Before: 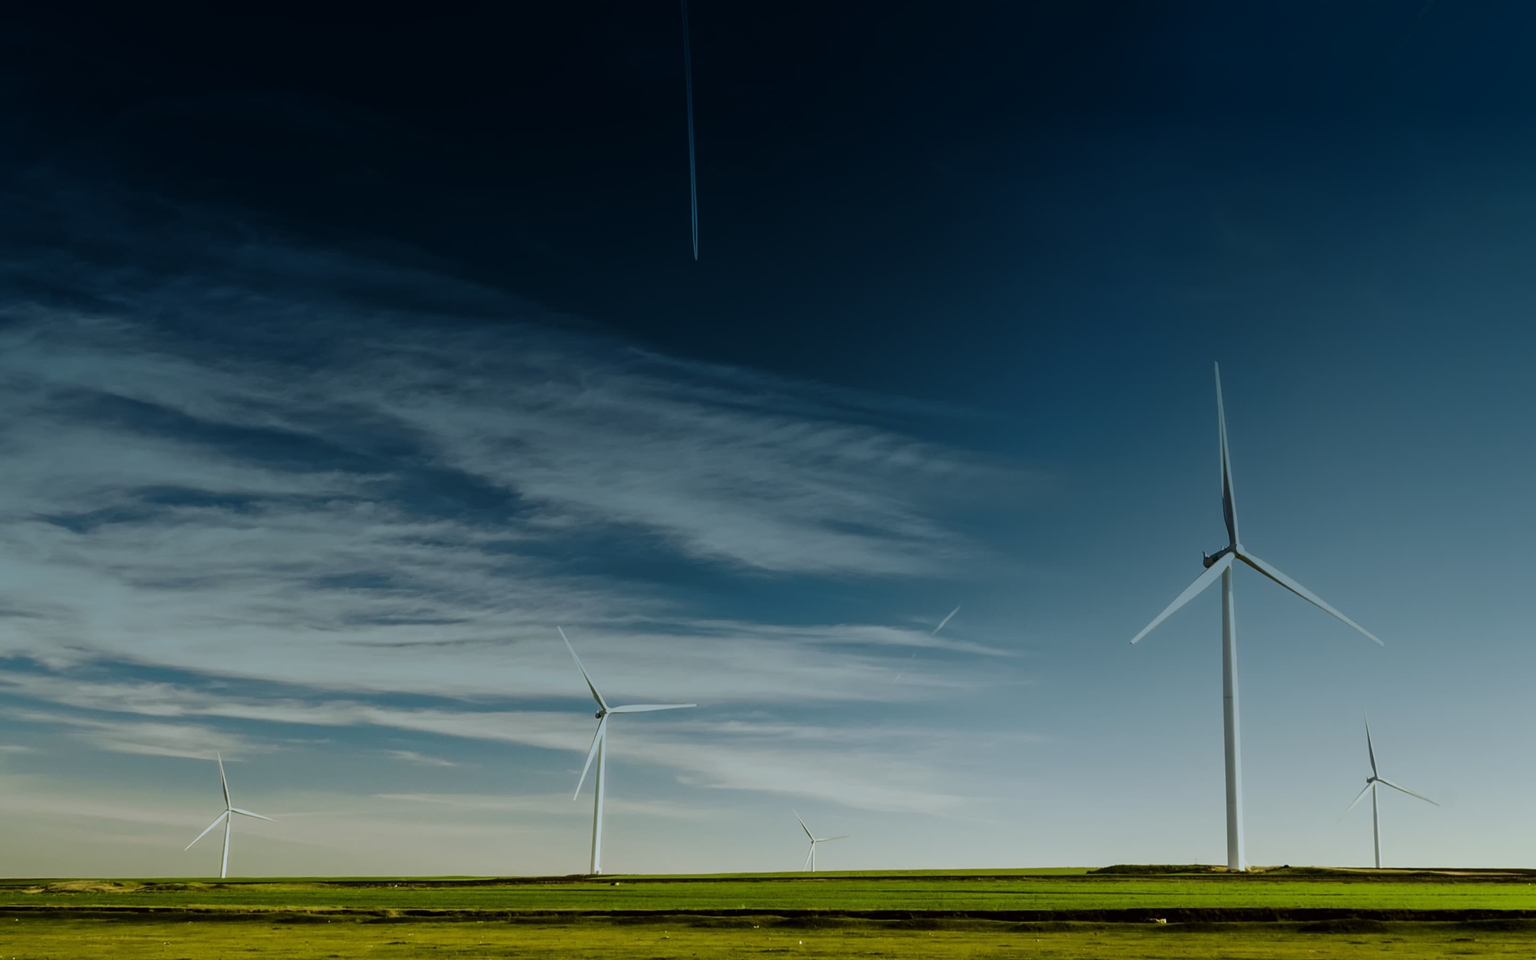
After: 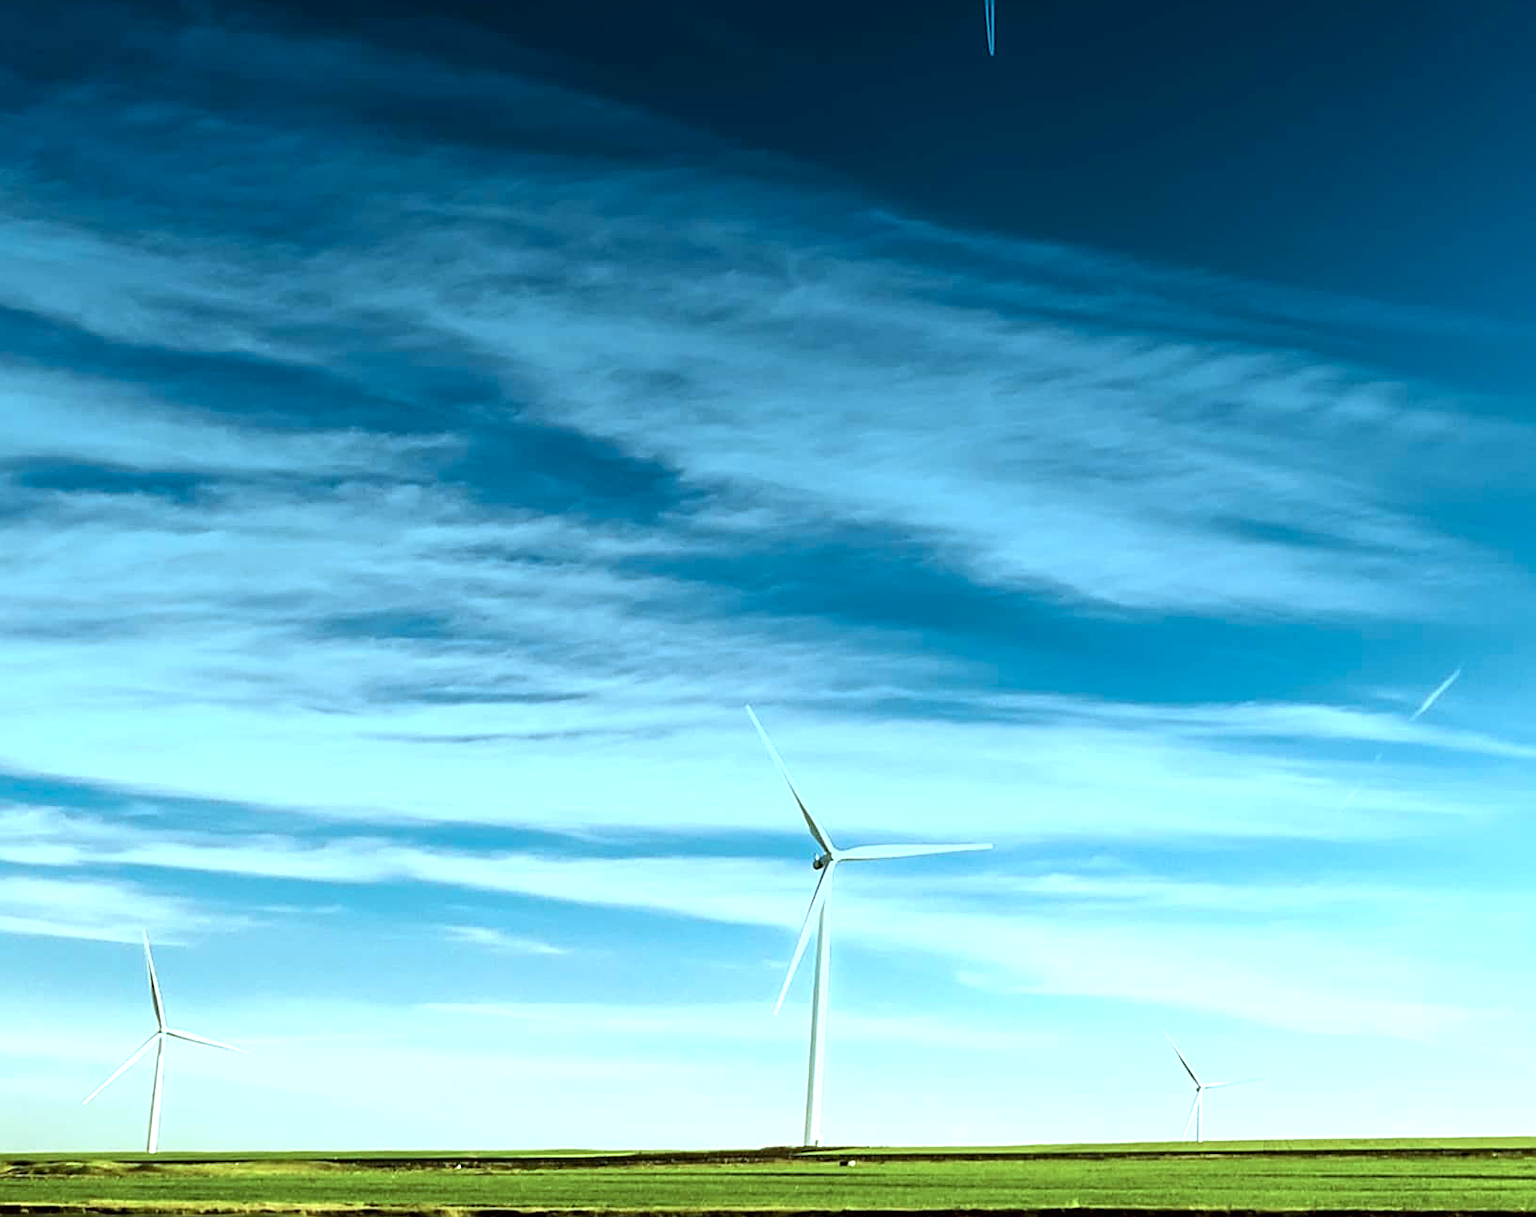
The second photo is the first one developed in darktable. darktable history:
crop: left 8.966%, top 23.852%, right 34.699%, bottom 4.703%
color correction: highlights a* -9.73, highlights b* -21.22
sharpen: on, module defaults
exposure: black level correction 0.001, exposure 1.646 EV, compensate exposure bias true, compensate highlight preservation false
